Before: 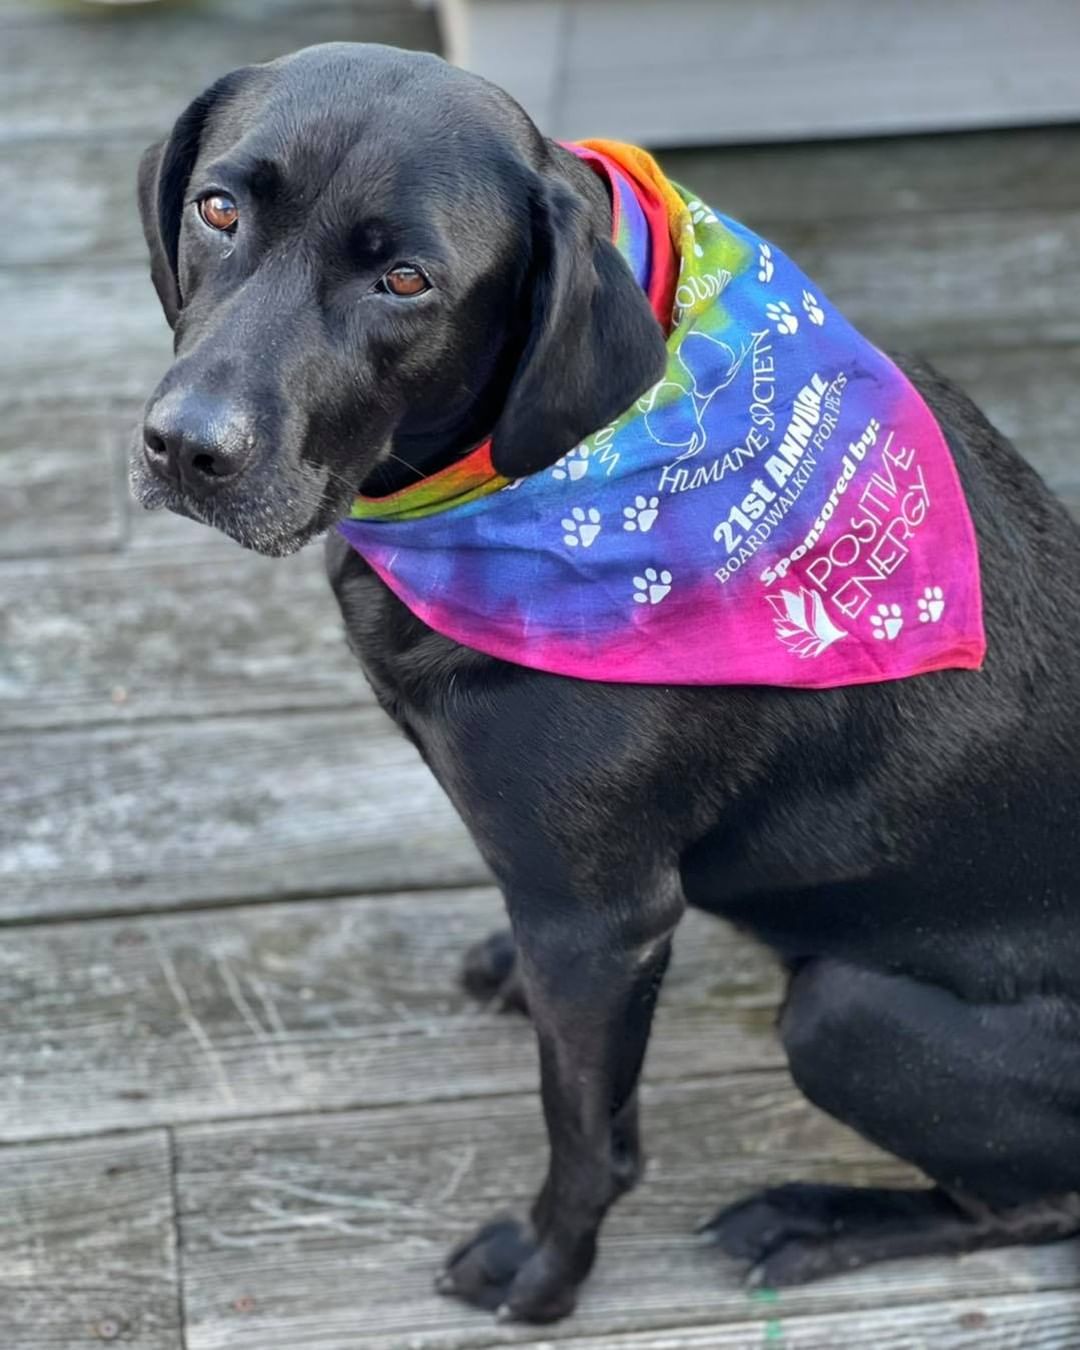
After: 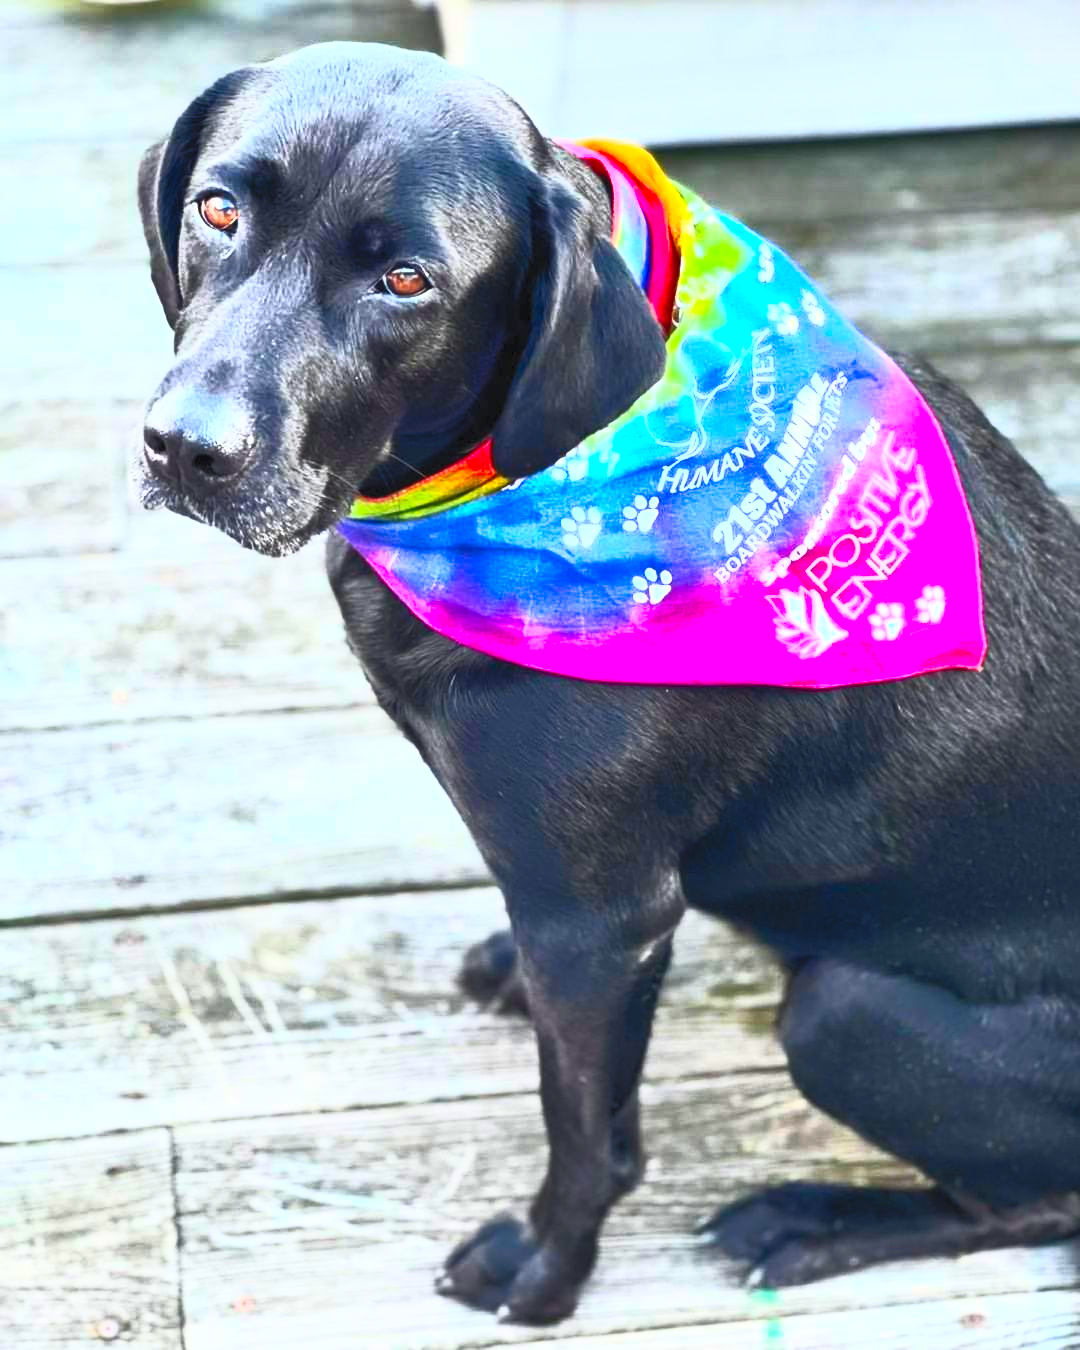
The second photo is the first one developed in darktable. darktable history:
contrast brightness saturation: contrast 0.985, brightness 0.992, saturation 0.996
